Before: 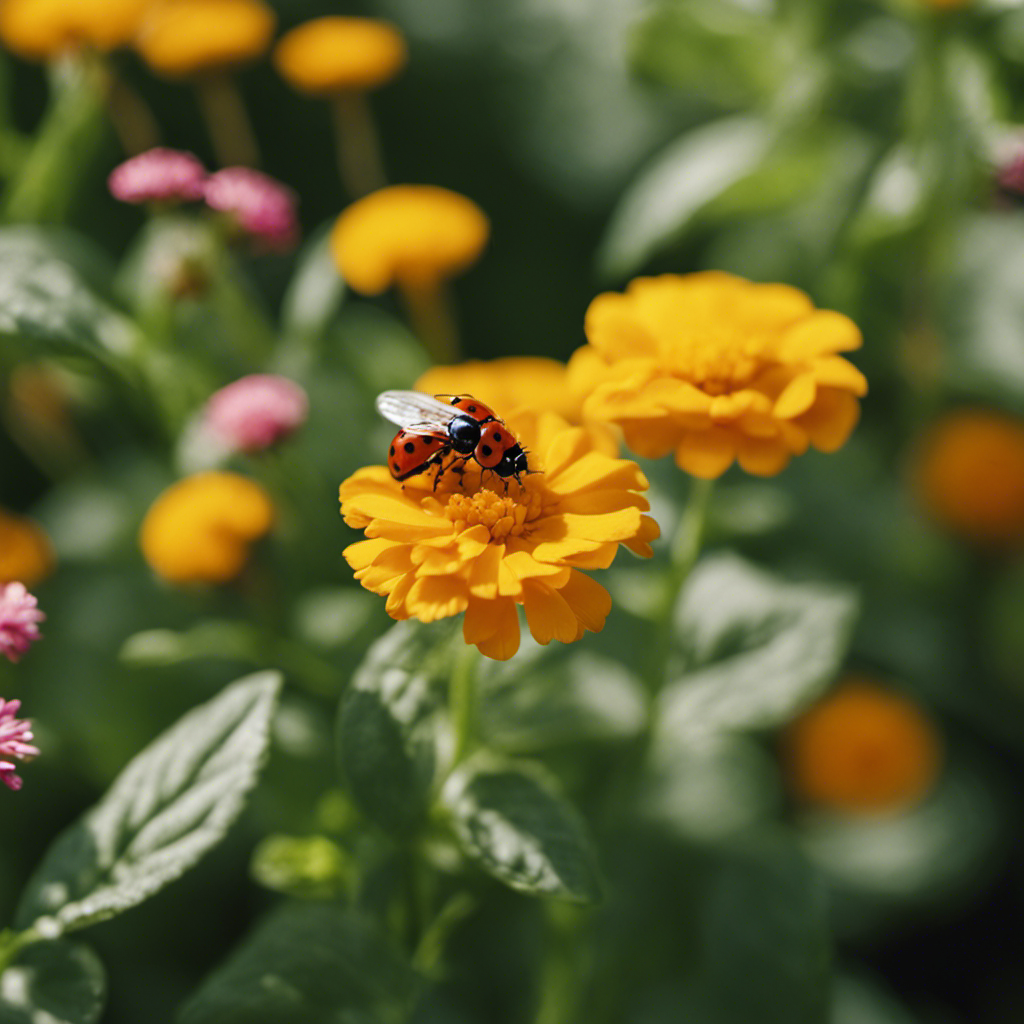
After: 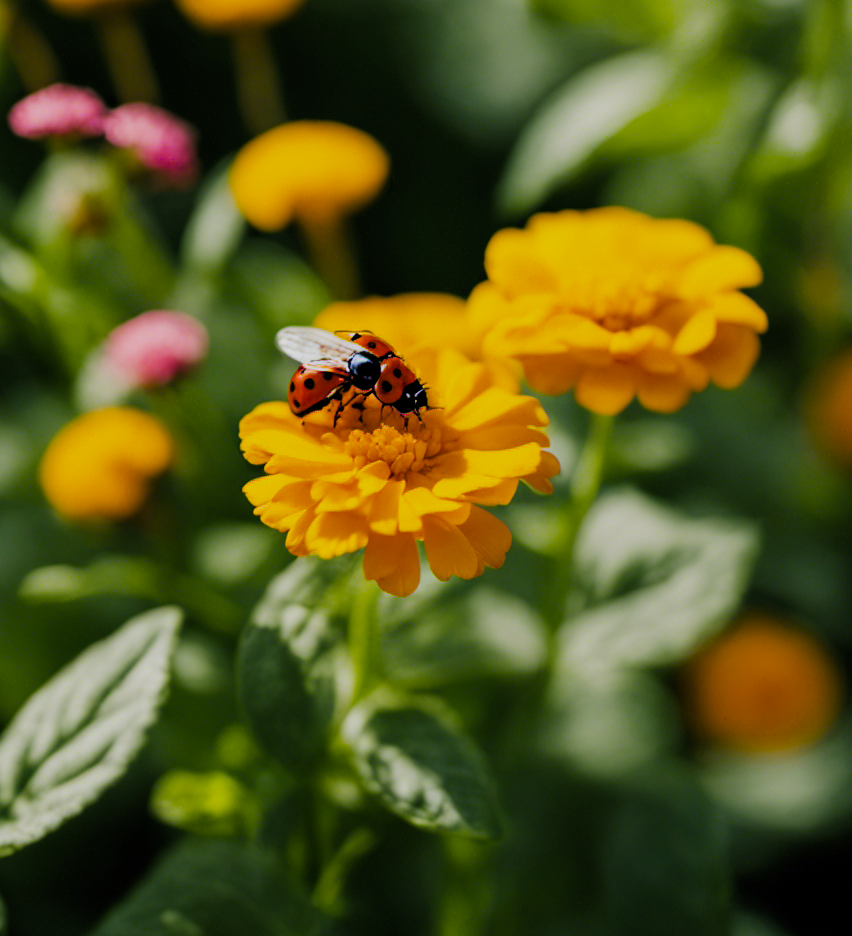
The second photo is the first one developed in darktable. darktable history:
filmic rgb: middle gray luminance 29.03%, black relative exposure -10.36 EV, white relative exposure 5.49 EV, target black luminance 0%, hardness 3.95, latitude 2.17%, contrast 1.128, highlights saturation mix 4.75%, shadows ↔ highlights balance 14.39%
crop: left 9.78%, top 6.284%, right 6.931%, bottom 2.247%
color balance rgb: perceptual saturation grading › global saturation 25.558%, global vibrance 20%
